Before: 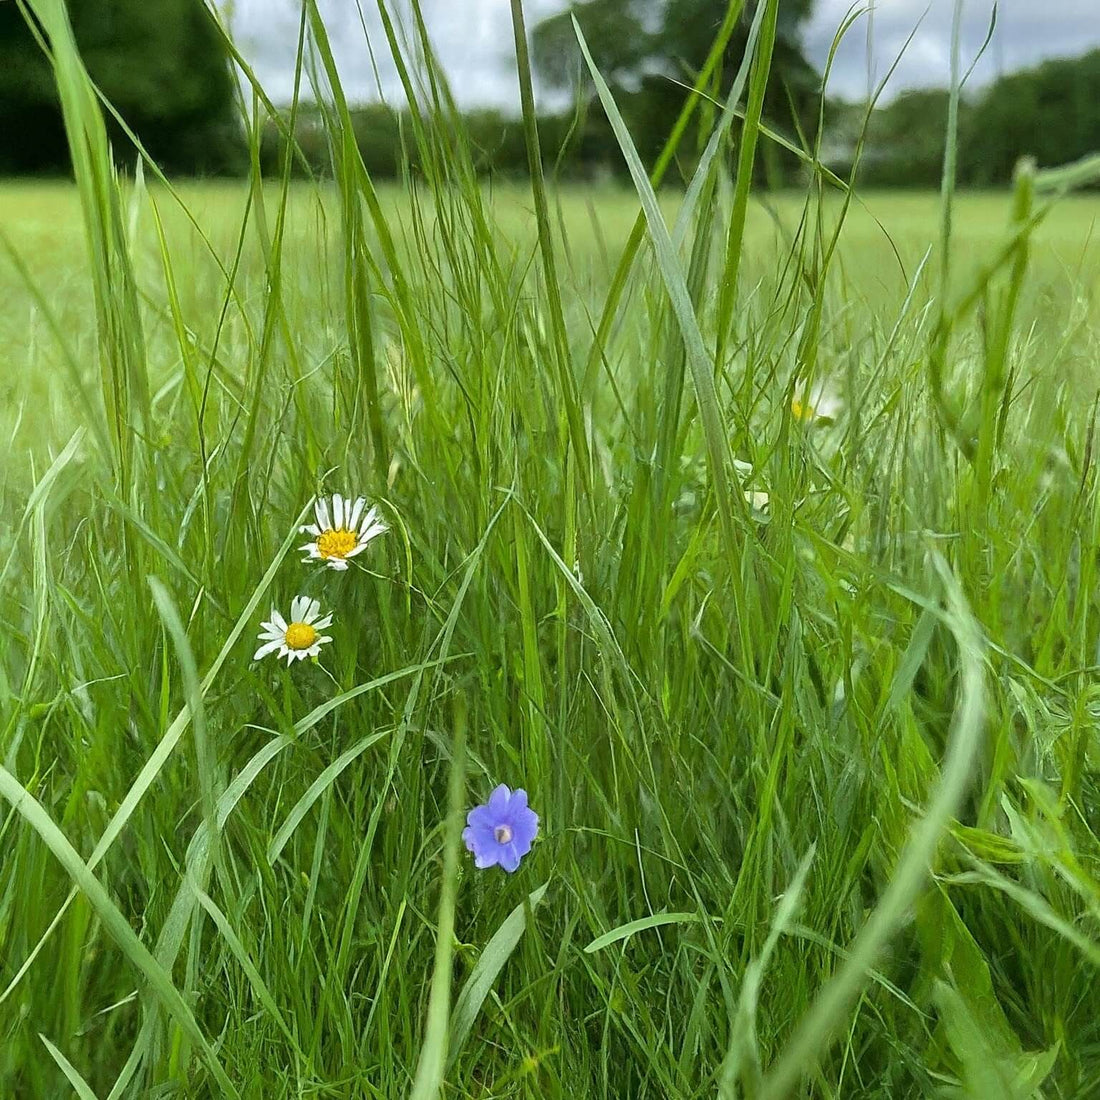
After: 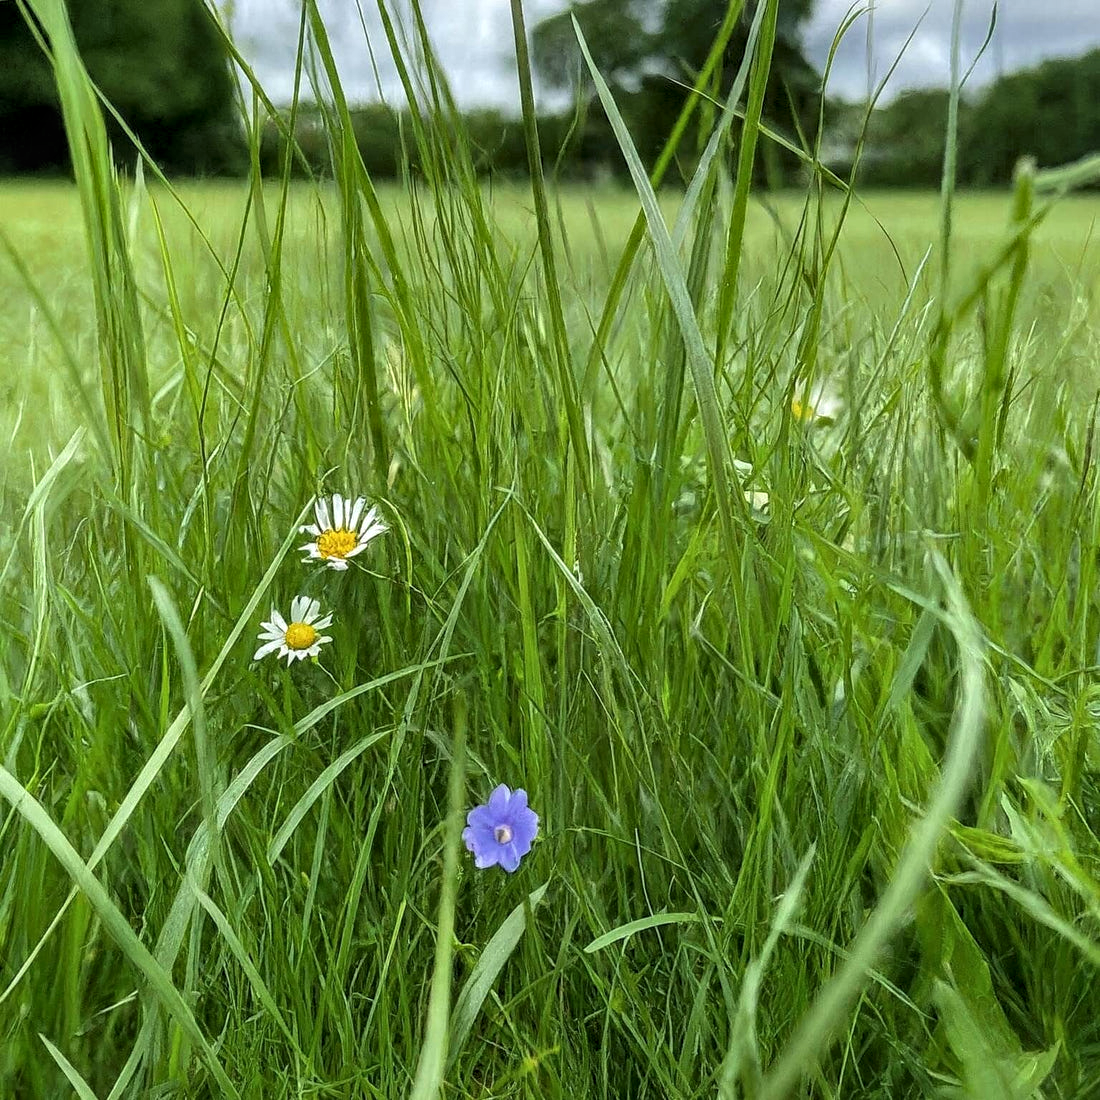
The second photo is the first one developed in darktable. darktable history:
levels: mode automatic, black 0.091%, levels [0.055, 0.477, 0.9]
local contrast: detail 130%
